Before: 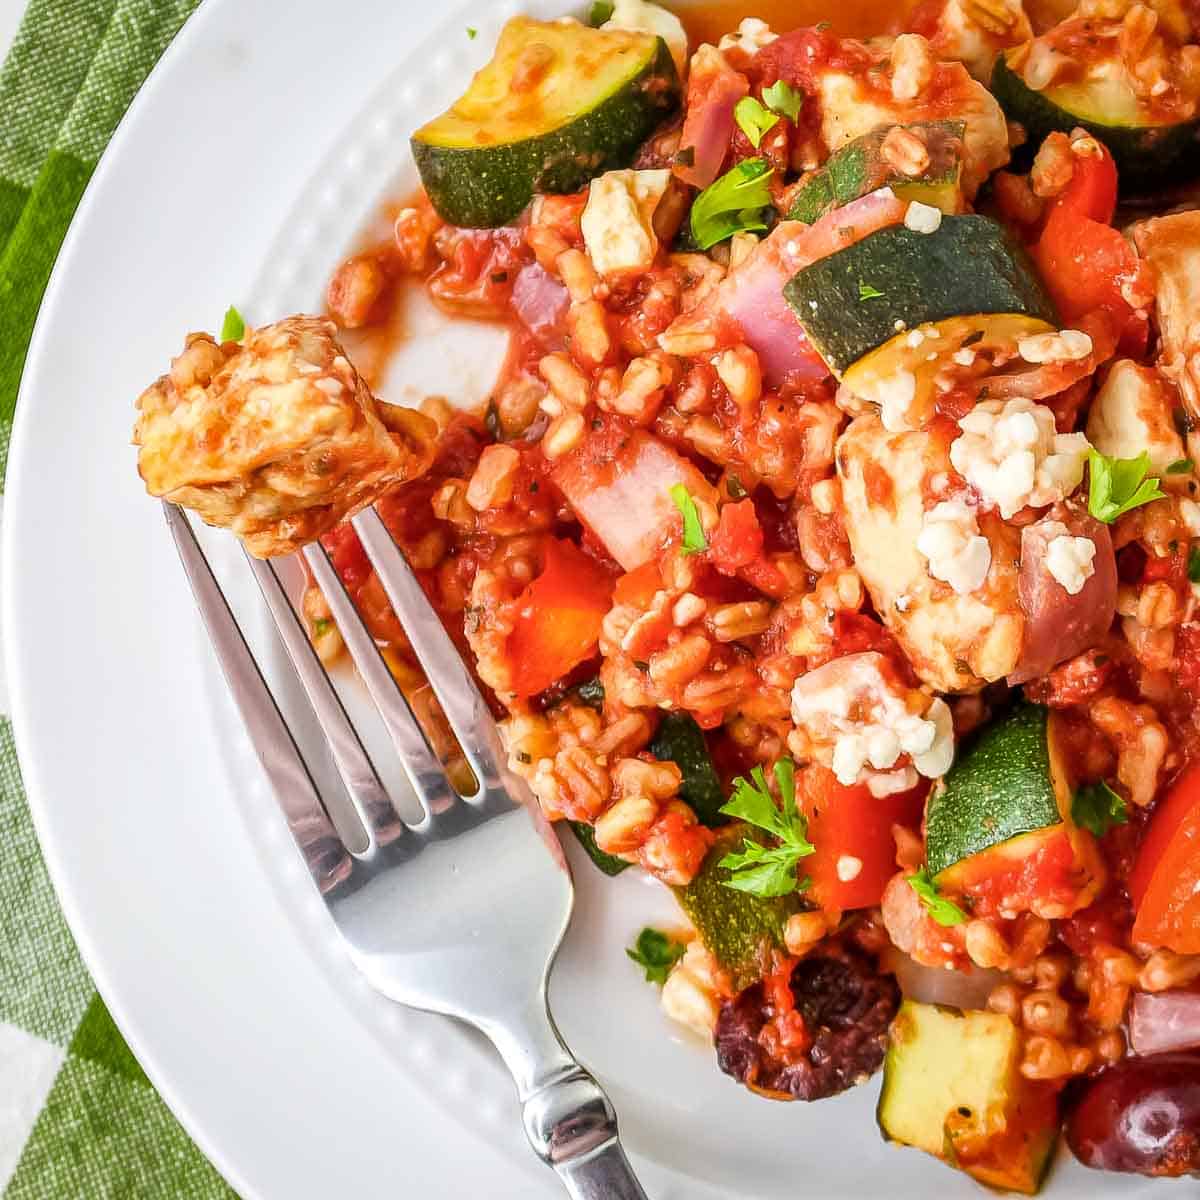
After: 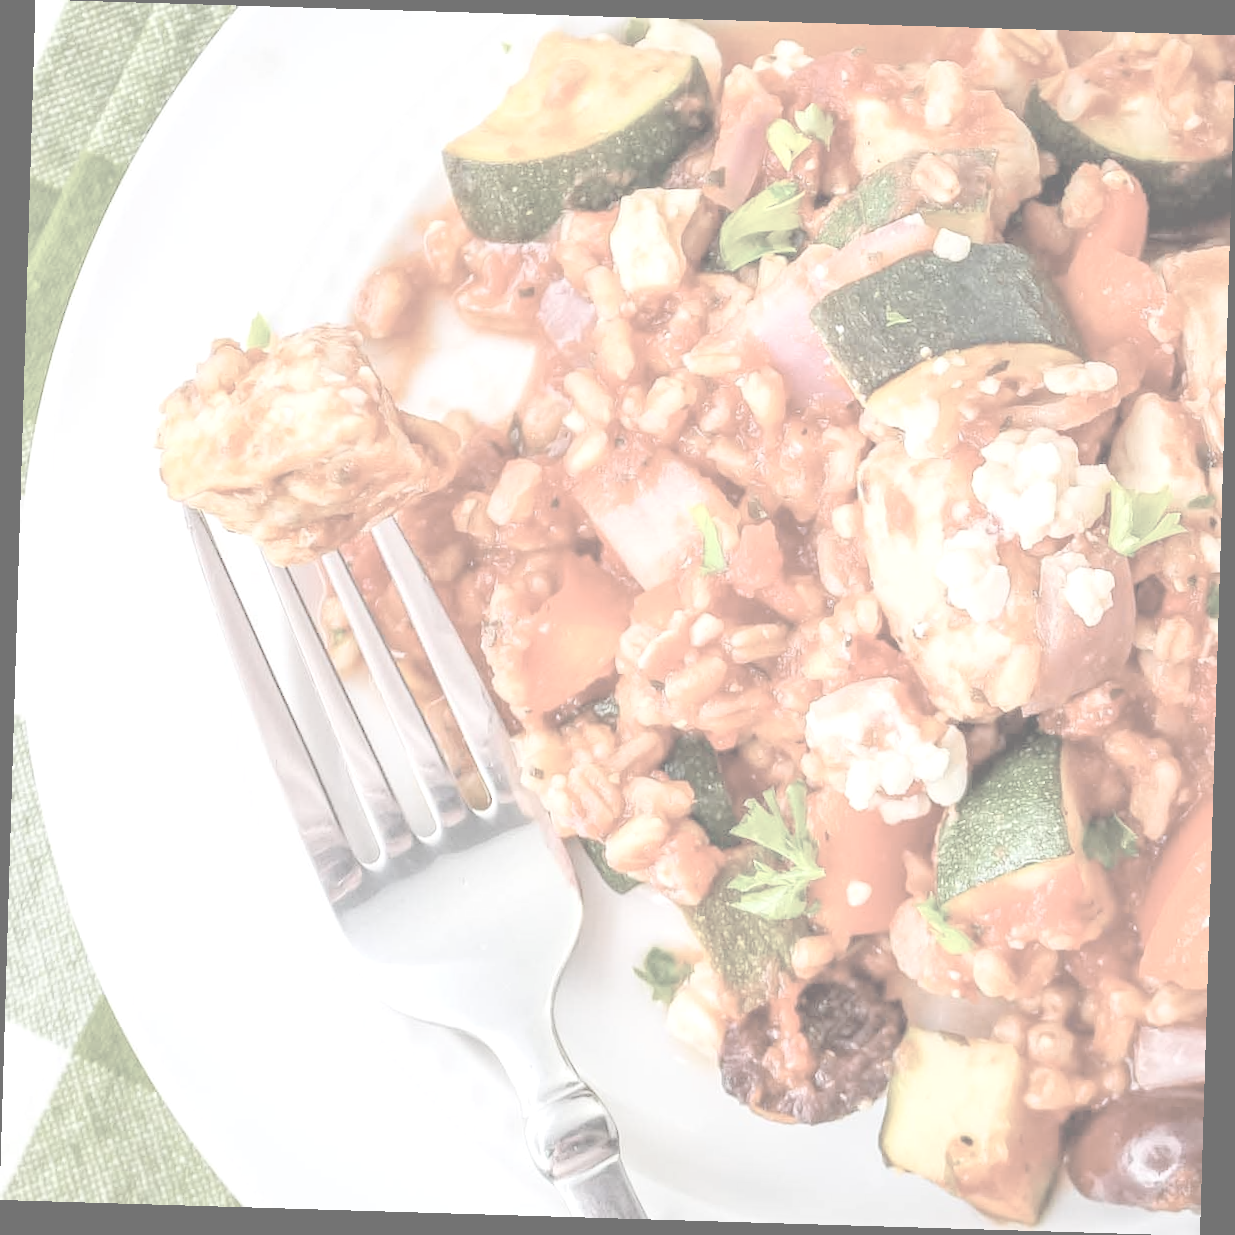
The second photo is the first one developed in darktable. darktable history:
exposure: black level correction 0, exposure 1.2 EV, compensate exposure bias true, compensate highlight preservation false
rotate and perspective: rotation 1.72°, automatic cropping off
contrast brightness saturation: contrast -0.32, brightness 0.75, saturation -0.78
